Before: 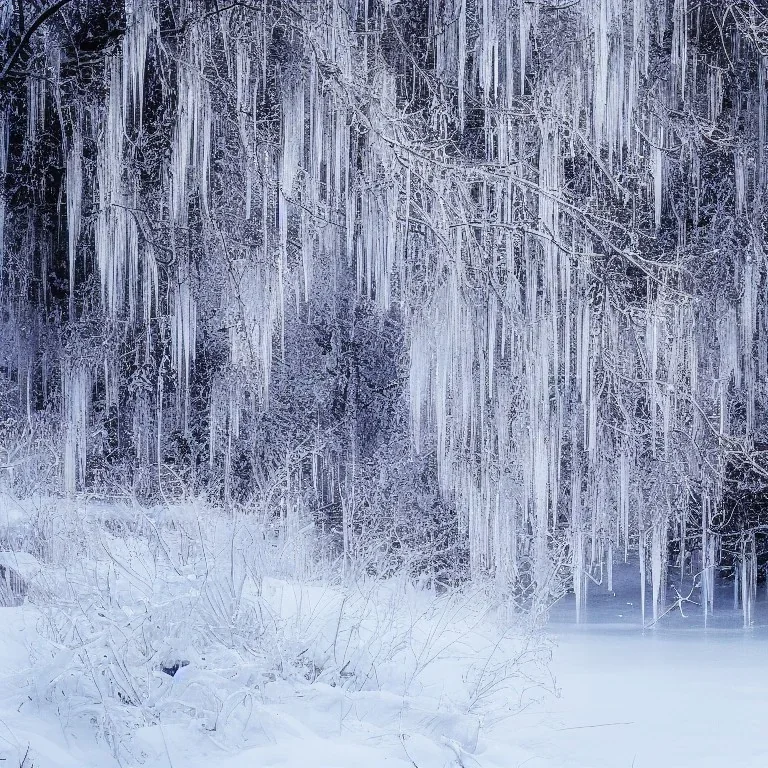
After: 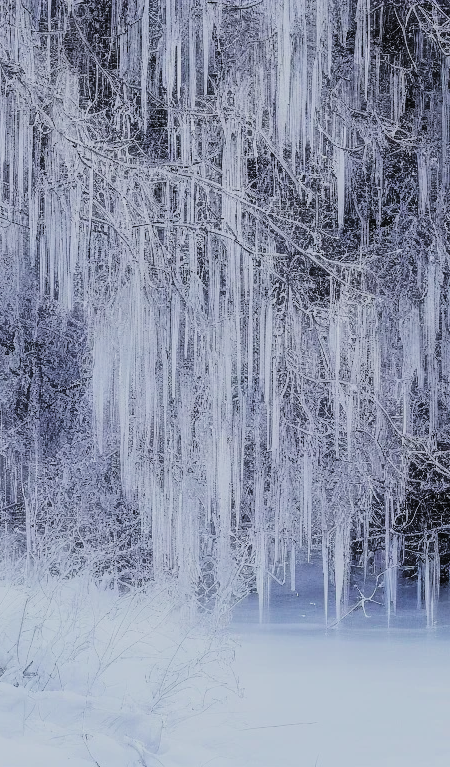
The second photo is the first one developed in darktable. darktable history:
exposure: black level correction -0.015, compensate highlight preservation false
crop: left 41.402%
filmic rgb: black relative exposure -4.58 EV, white relative exposure 4.8 EV, threshold 3 EV, hardness 2.36, latitude 36.07%, contrast 1.048, highlights saturation mix 1.32%, shadows ↔ highlights balance 1.25%, color science v4 (2020), enable highlight reconstruction true
